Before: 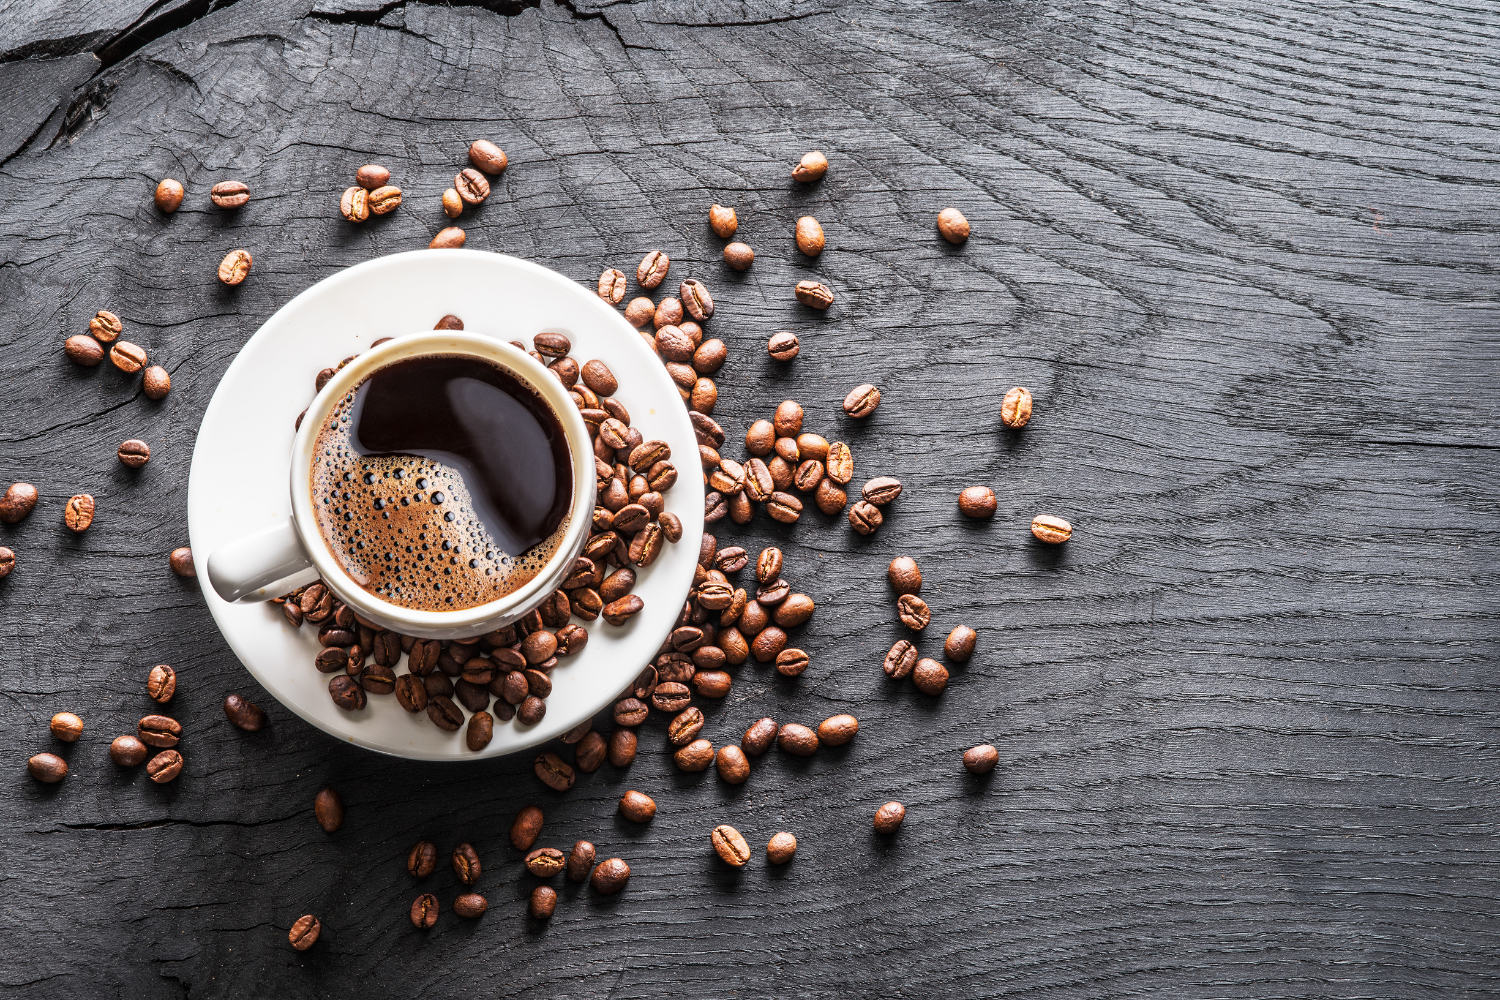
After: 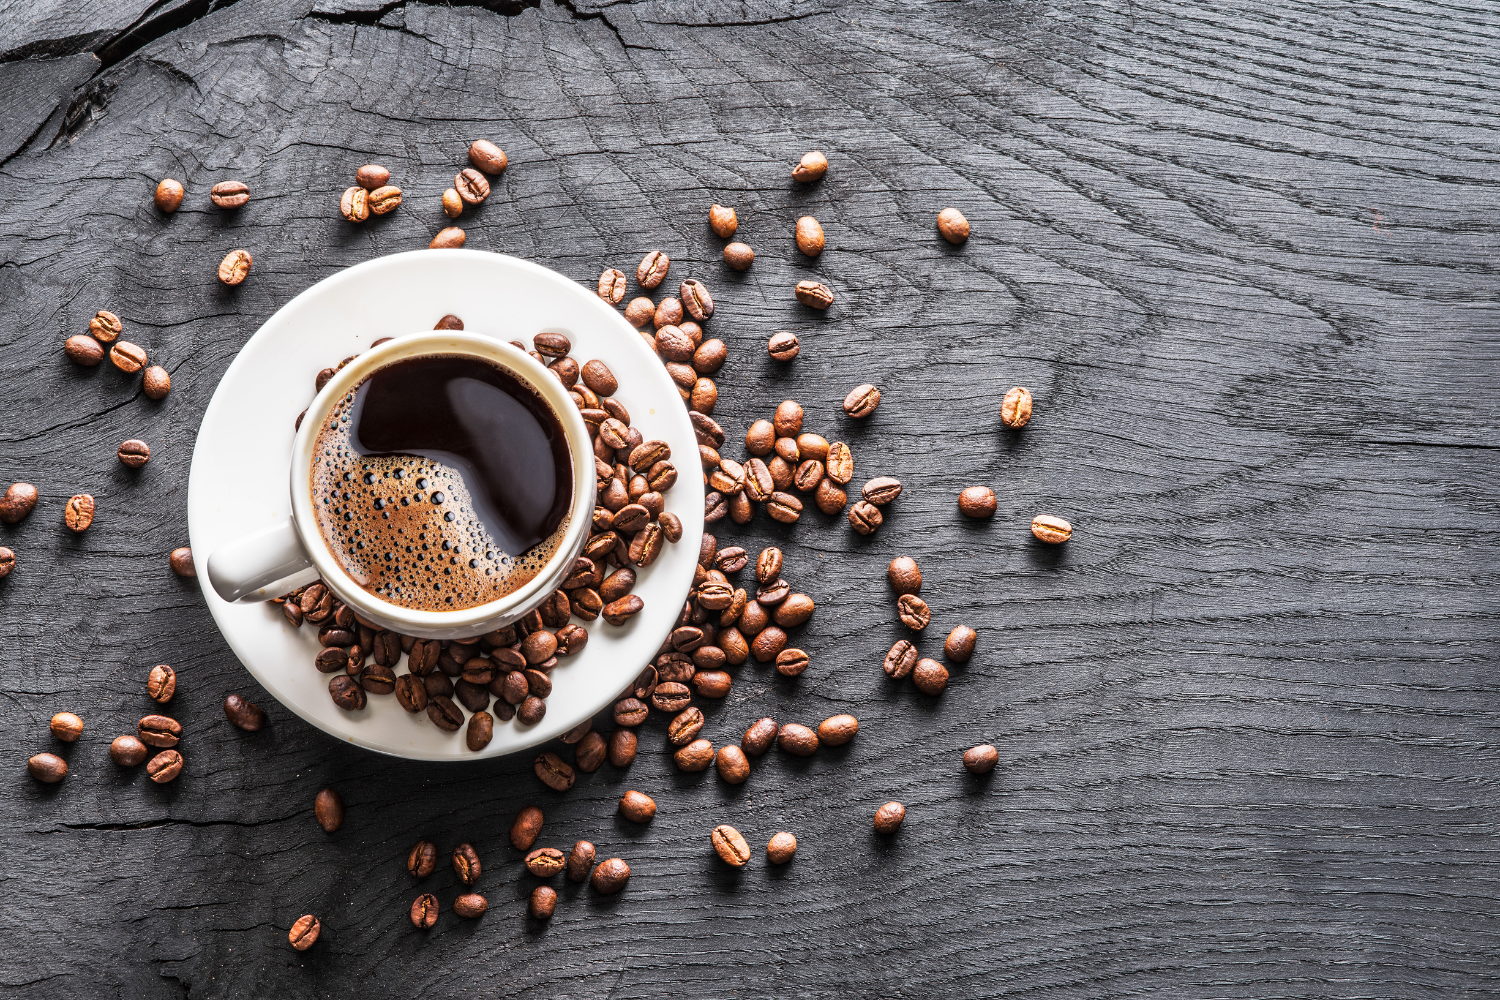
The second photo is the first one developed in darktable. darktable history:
shadows and highlights: radius 101.76, shadows 50.36, highlights -65.79, soften with gaussian
